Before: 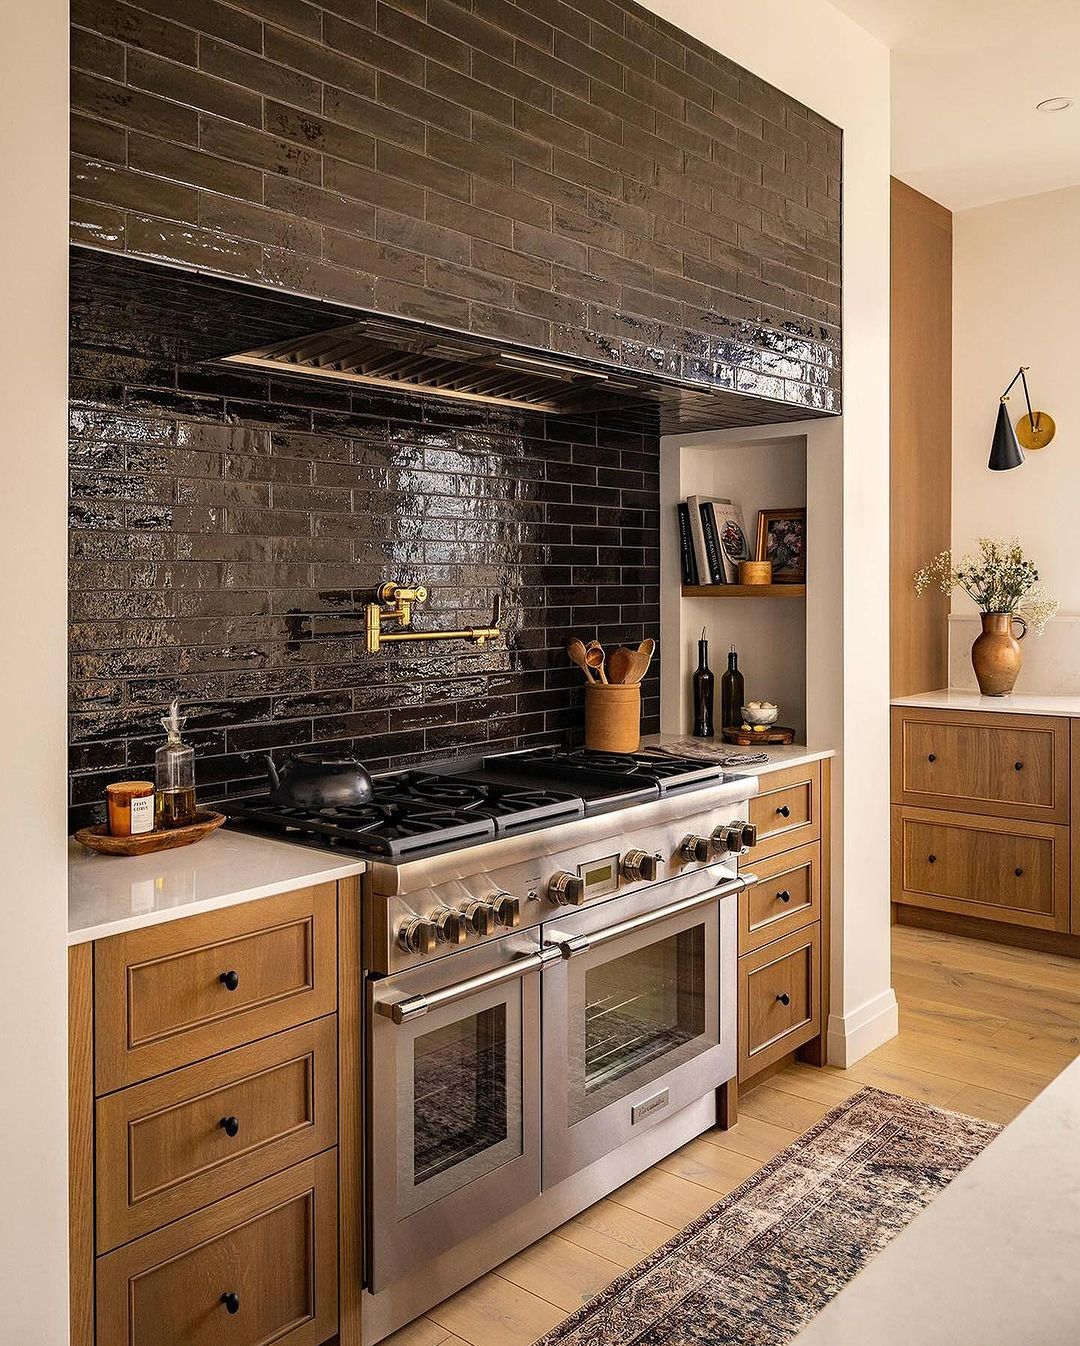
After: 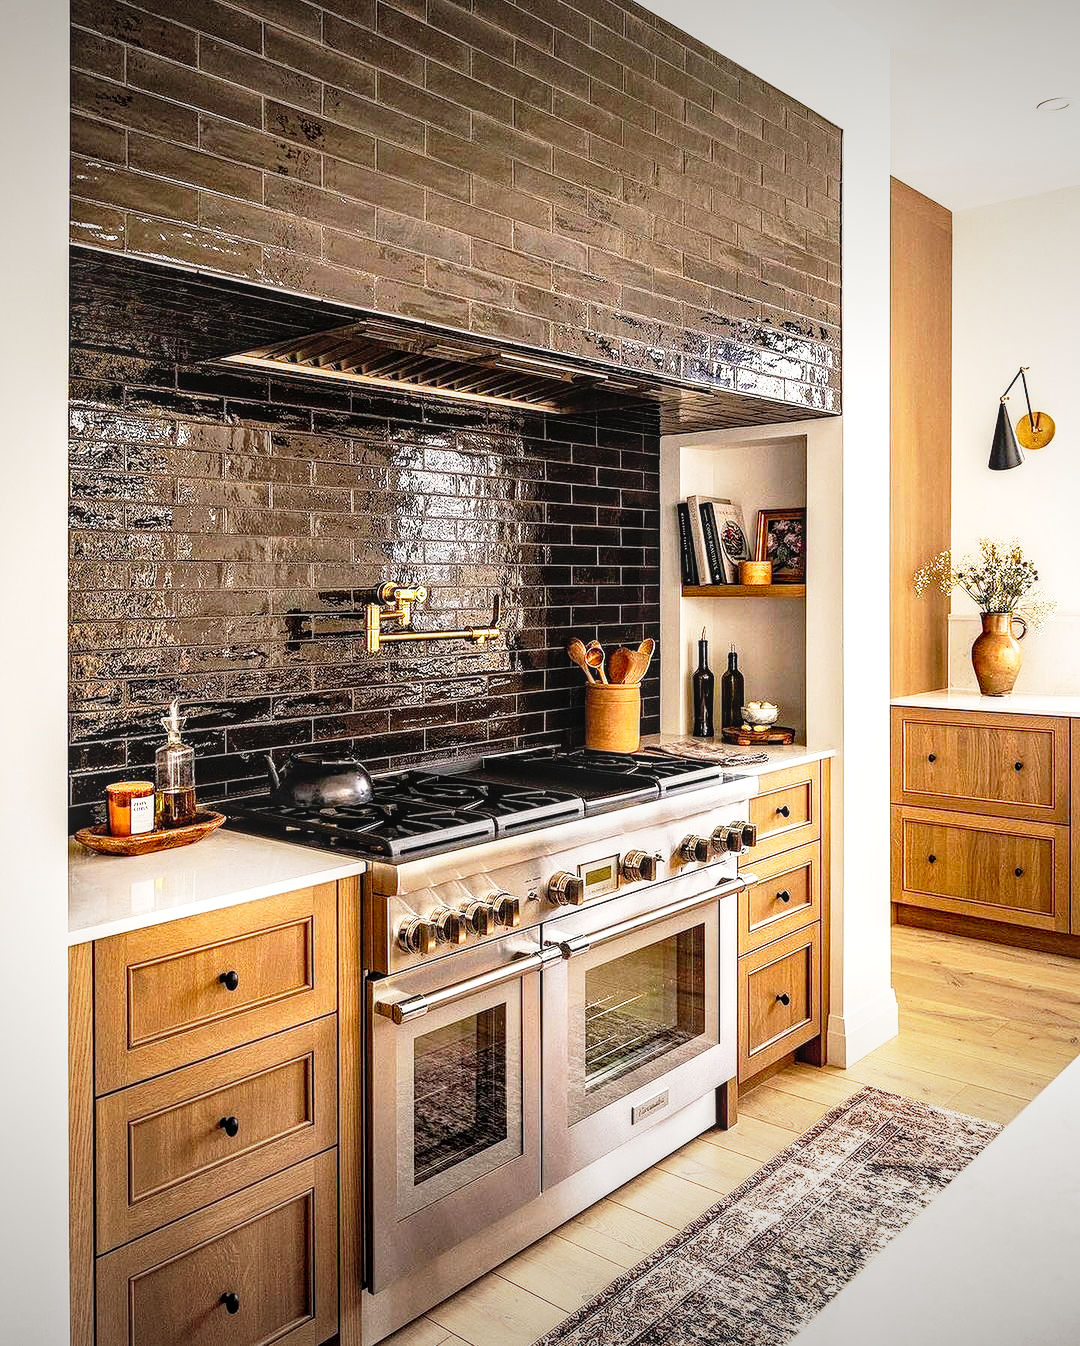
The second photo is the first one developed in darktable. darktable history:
local contrast: highlights 55%, shadows 52%, detail 130%, midtone range 0.452
base curve: curves: ch0 [(0, 0) (0.012, 0.01) (0.073, 0.168) (0.31, 0.711) (0.645, 0.957) (1, 1)], preserve colors none
vignetting: fall-off radius 100%, width/height ratio 1.337
